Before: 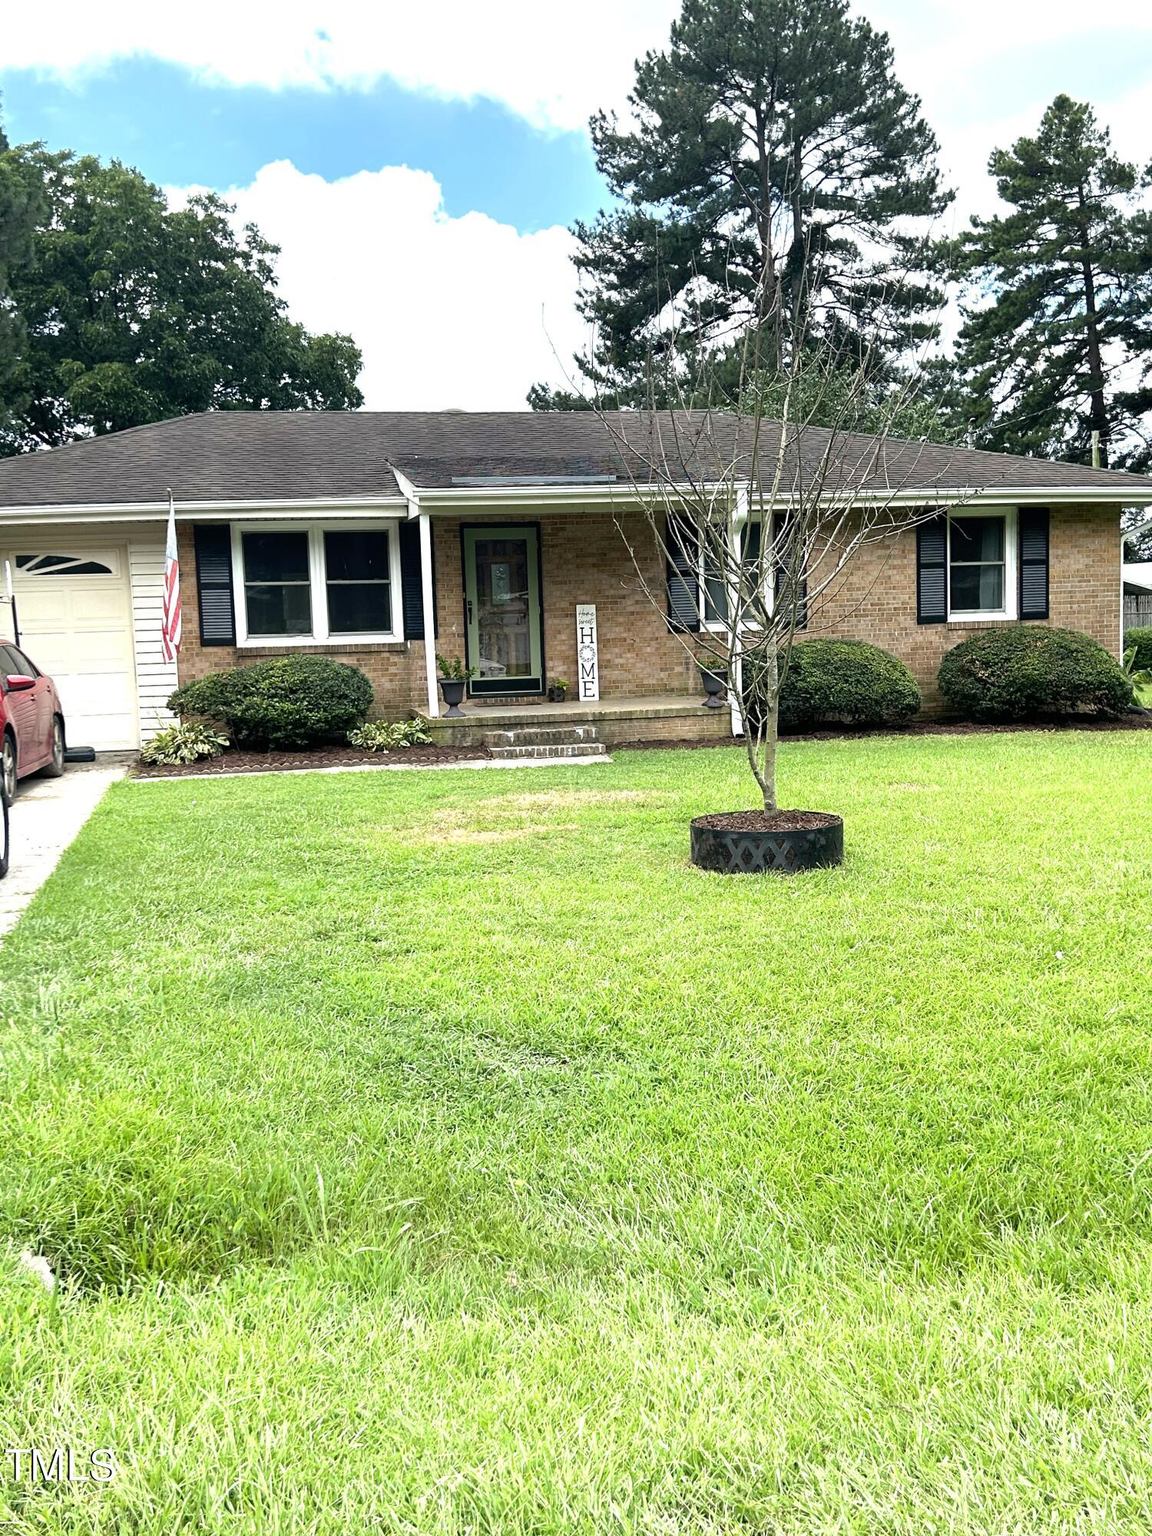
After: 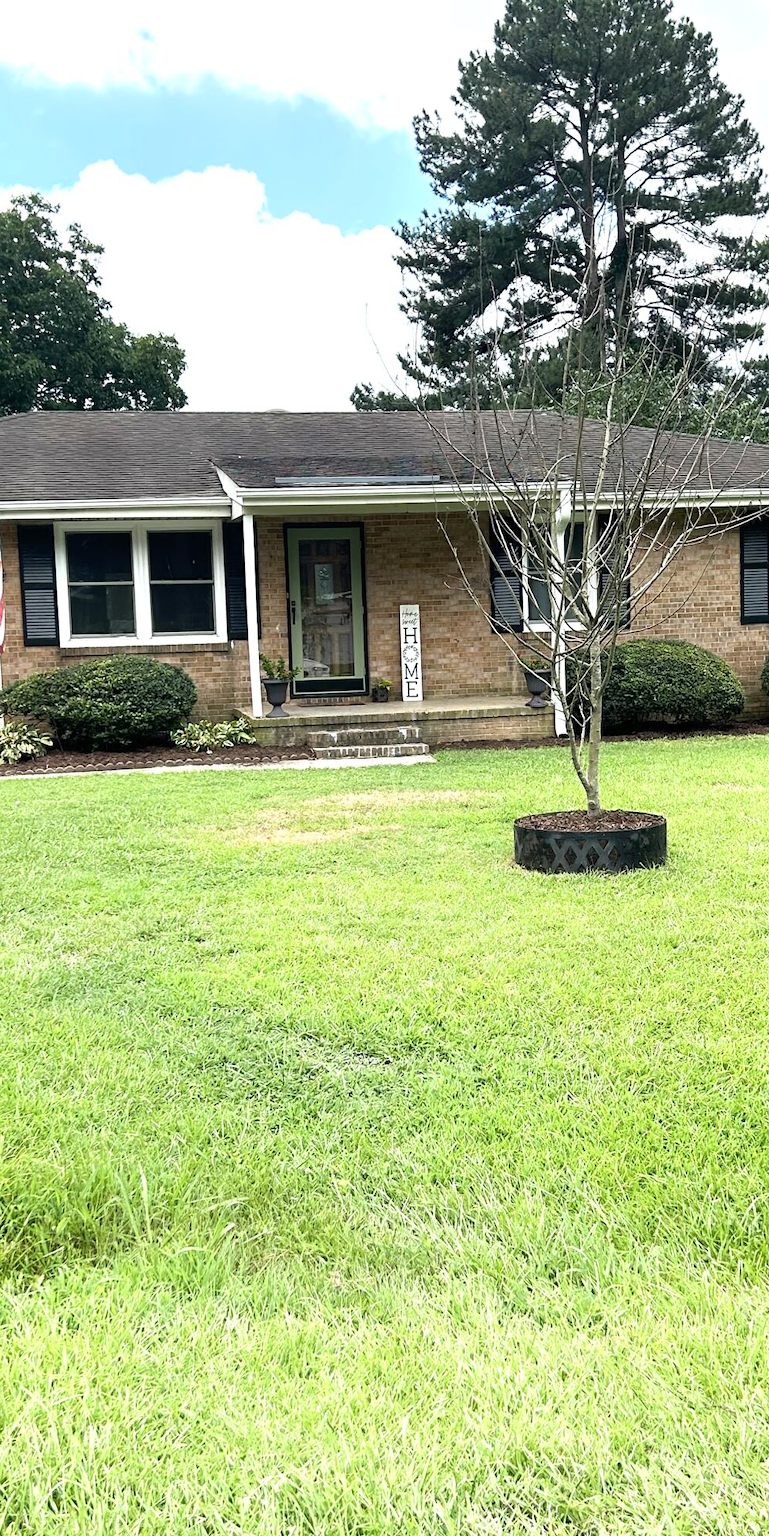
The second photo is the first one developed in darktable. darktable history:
tone equalizer: on, module defaults
shadows and highlights: shadows 1.34, highlights 40.54
crop: left 15.394%, right 17.771%
